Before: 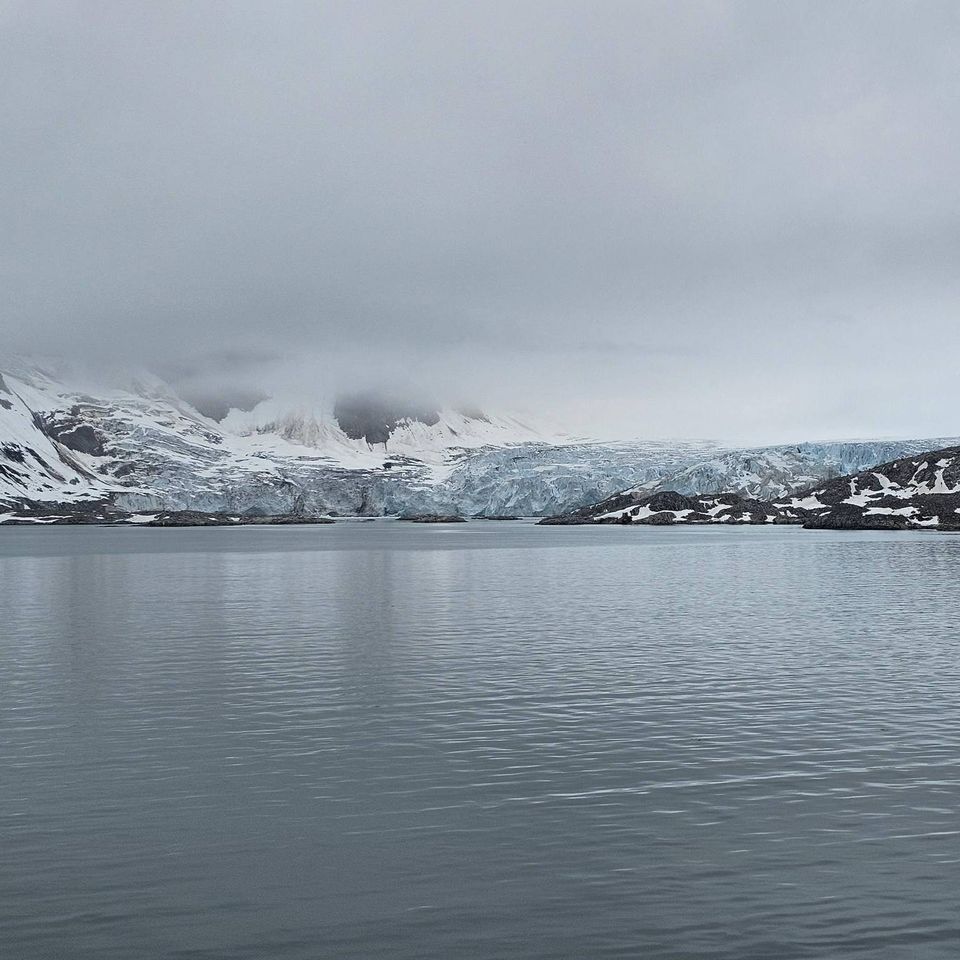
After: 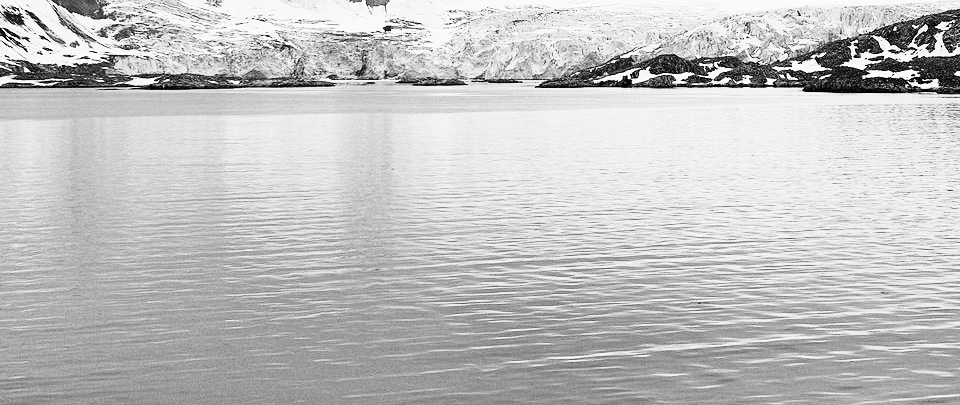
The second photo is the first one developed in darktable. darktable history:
color zones: curves: ch1 [(0, 0.831) (0.08, 0.771) (0.157, 0.268) (0.241, 0.207) (0.562, -0.005) (0.714, -0.013) (0.876, 0.01) (1, 0.831)]
crop: top 45.551%, bottom 12.262%
rgb curve: curves: ch0 [(0, 0) (0.21, 0.15) (0.24, 0.21) (0.5, 0.75) (0.75, 0.96) (0.89, 0.99) (1, 1)]; ch1 [(0, 0.02) (0.21, 0.13) (0.25, 0.2) (0.5, 0.67) (0.75, 0.9) (0.89, 0.97) (1, 1)]; ch2 [(0, 0.02) (0.21, 0.13) (0.25, 0.2) (0.5, 0.67) (0.75, 0.9) (0.89, 0.97) (1, 1)], compensate middle gray true
